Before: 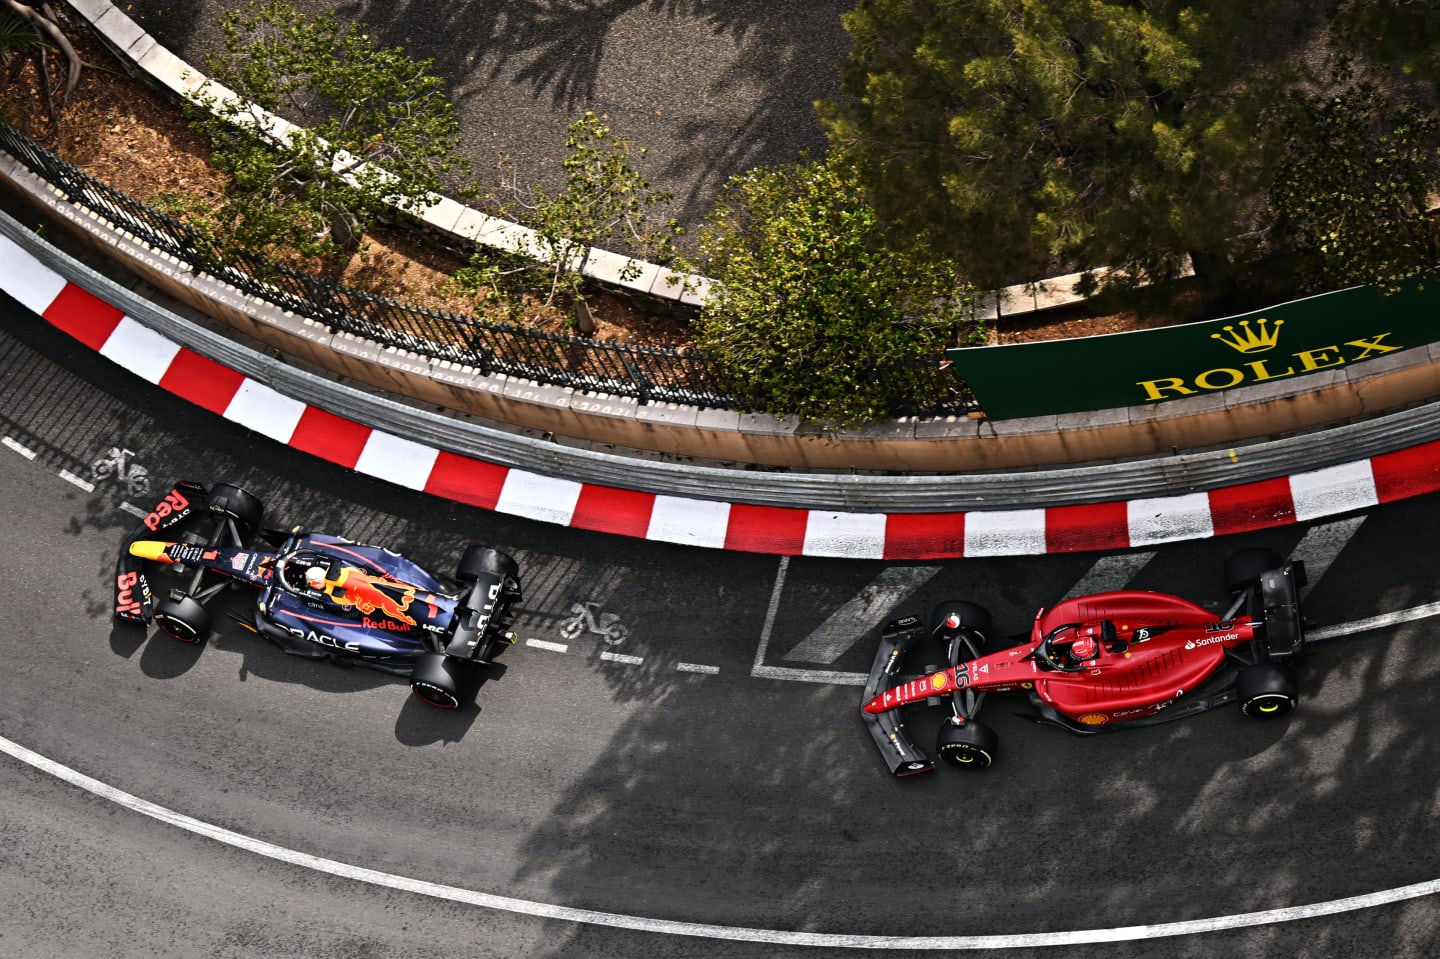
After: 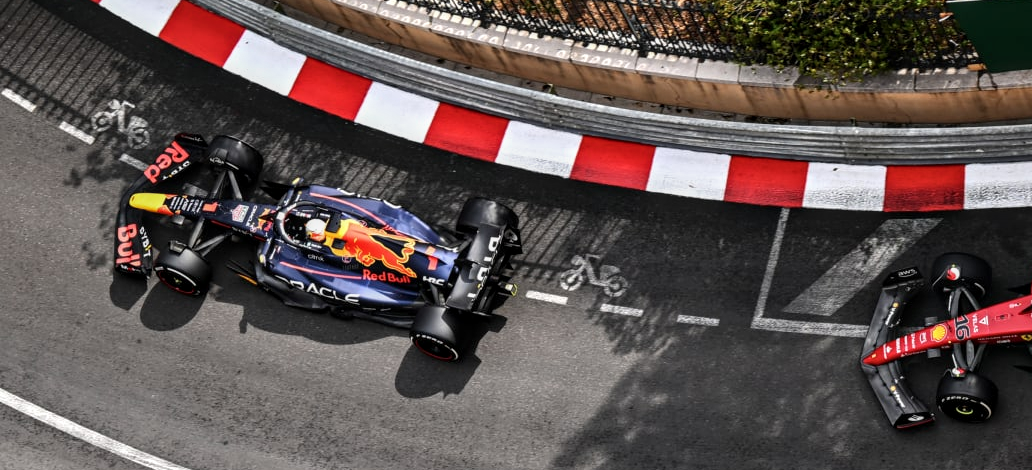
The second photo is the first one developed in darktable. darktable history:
local contrast: on, module defaults
color balance rgb: perceptual saturation grading › global saturation 0.426%
crop: top 36.358%, right 28.268%, bottom 14.565%
